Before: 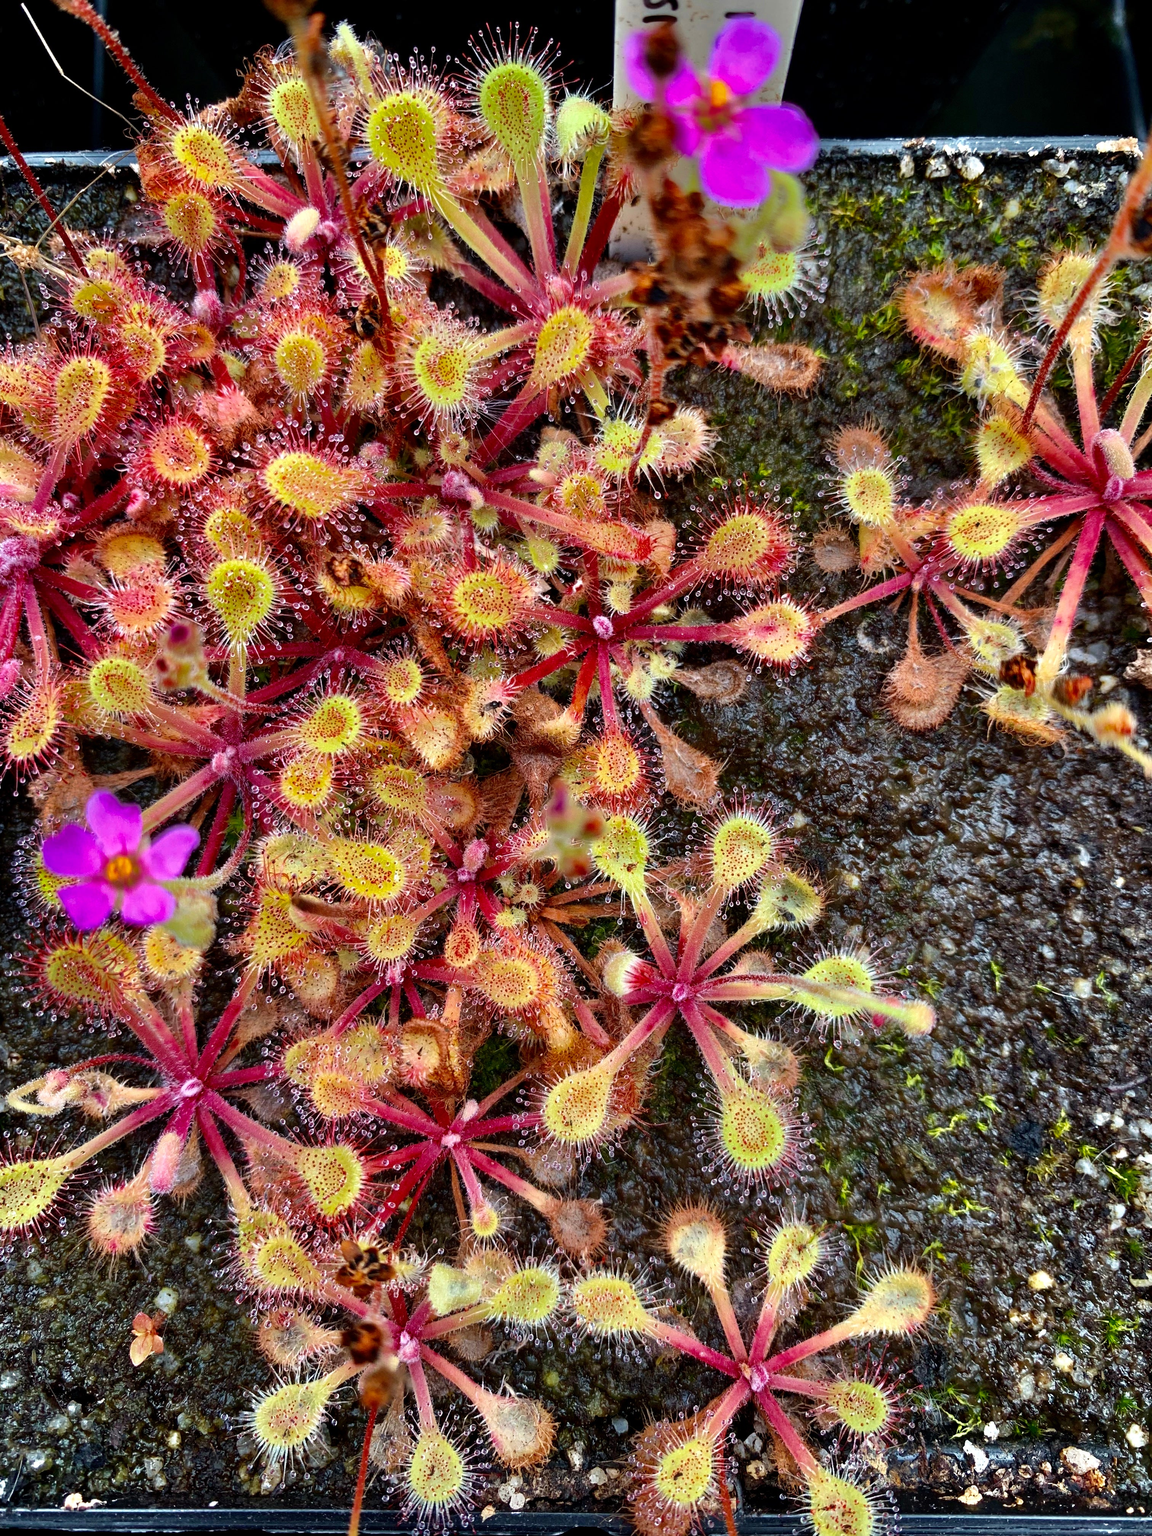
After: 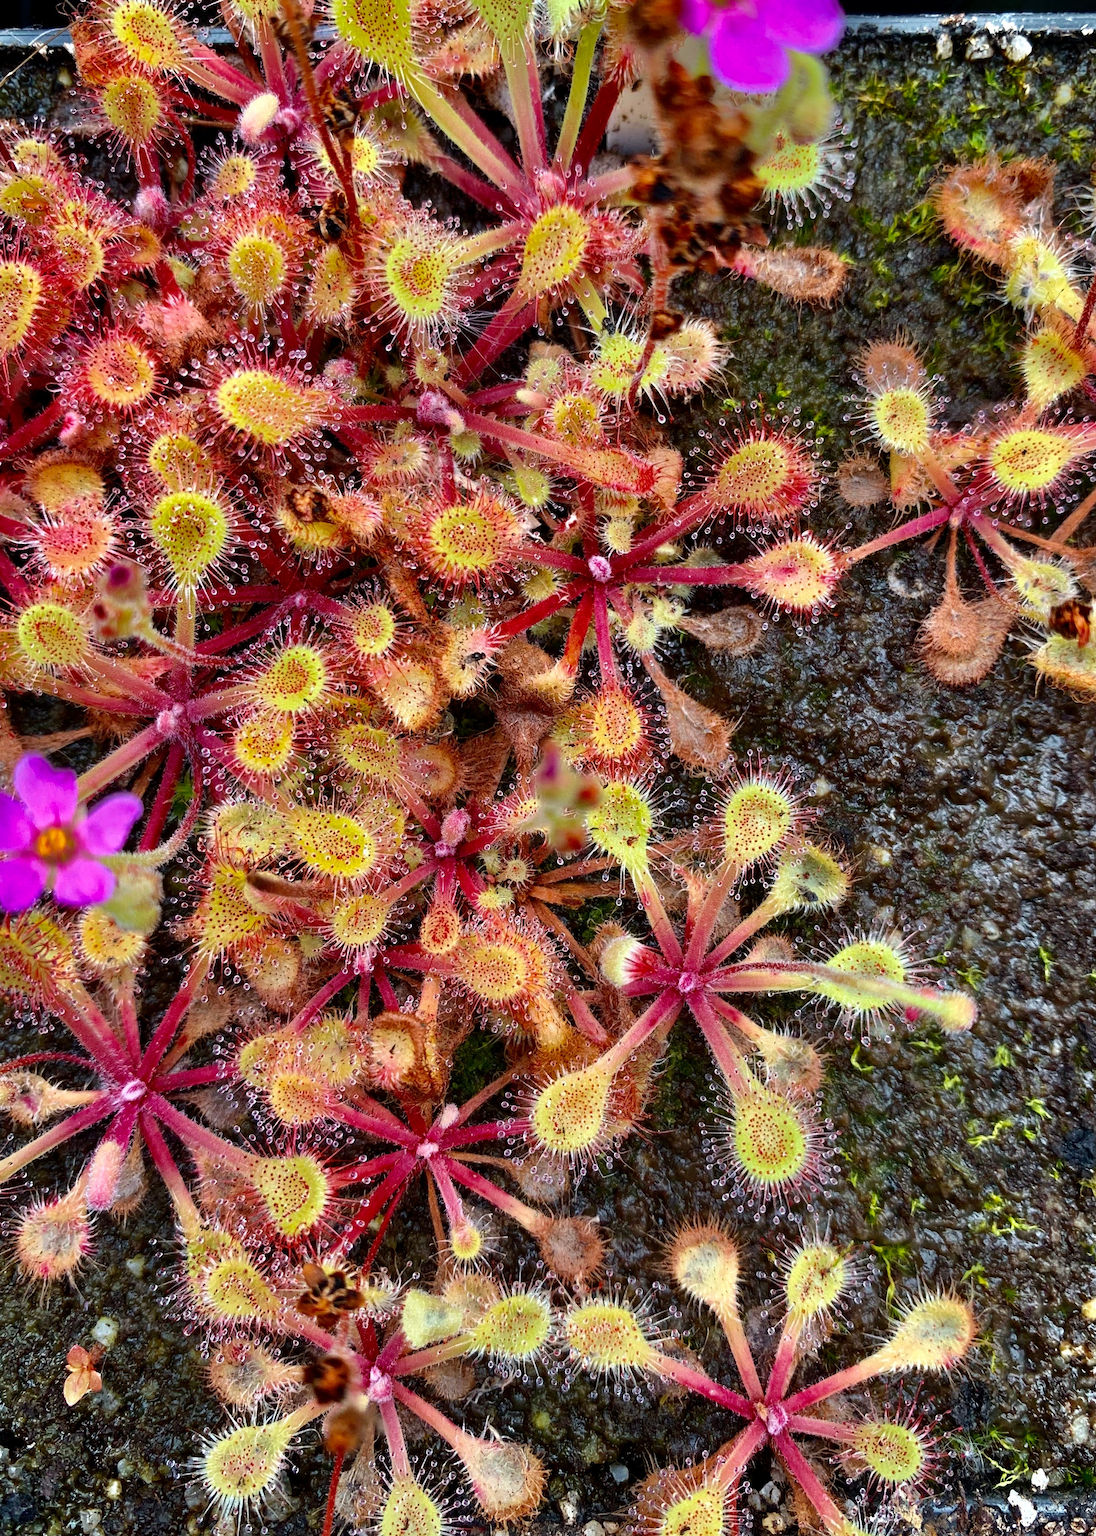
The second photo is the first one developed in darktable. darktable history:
white balance: emerald 1
crop: left 6.446%, top 8.188%, right 9.538%, bottom 3.548%
